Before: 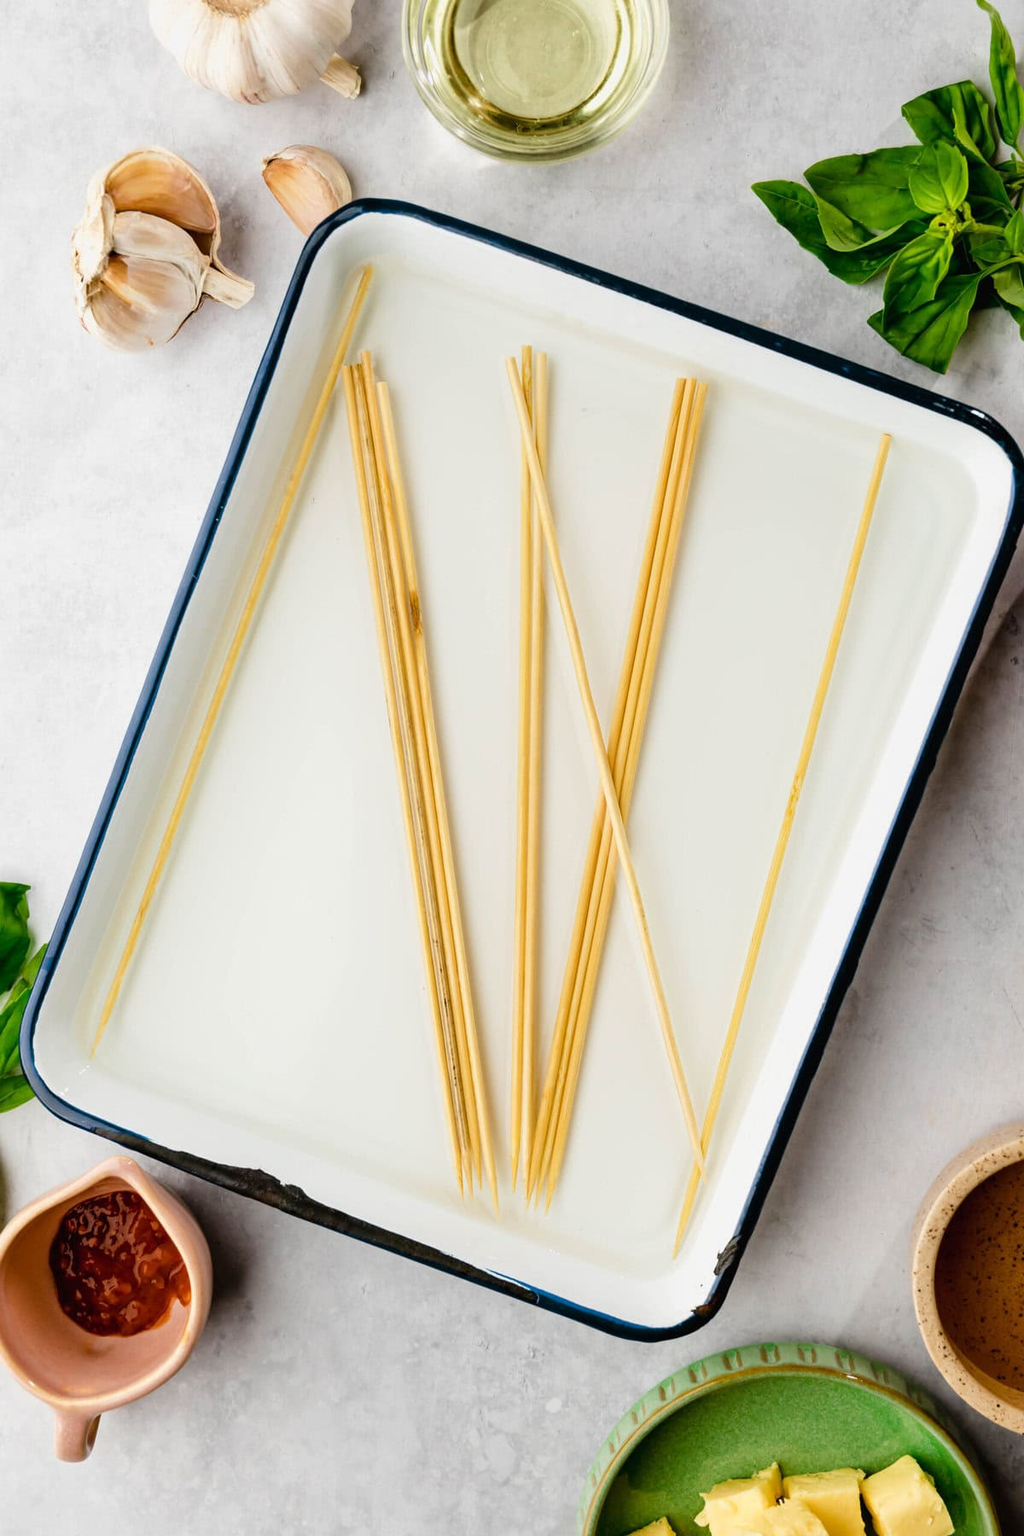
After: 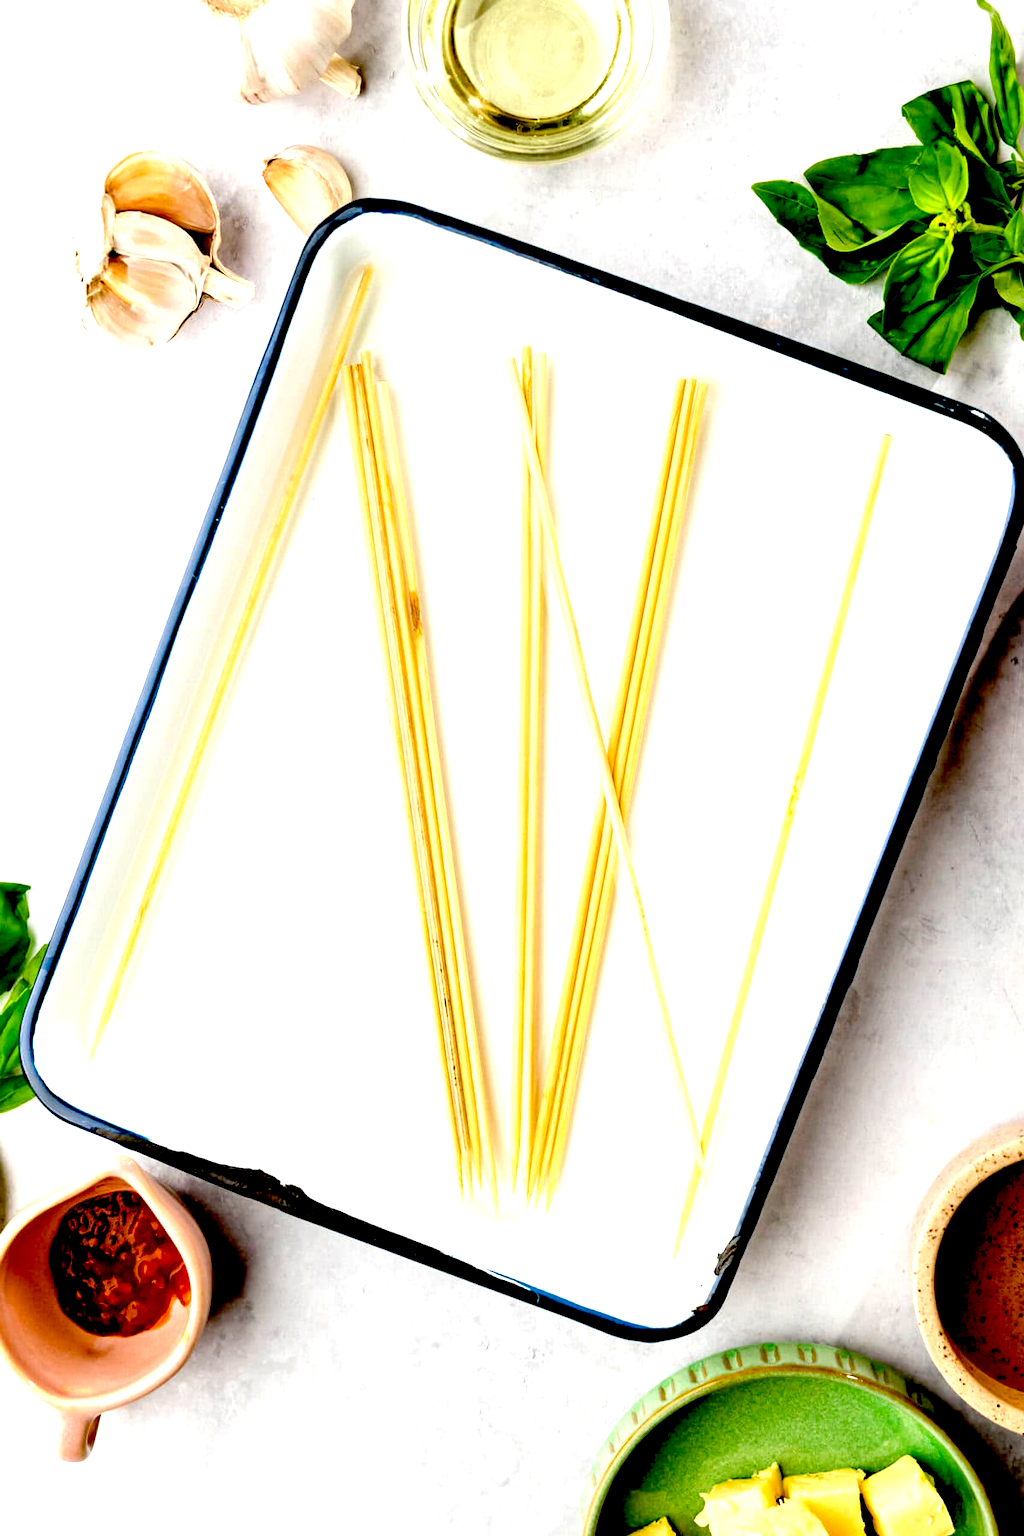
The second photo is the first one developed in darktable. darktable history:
exposure: black level correction 0.034, exposure 0.906 EV, compensate highlight preservation false
